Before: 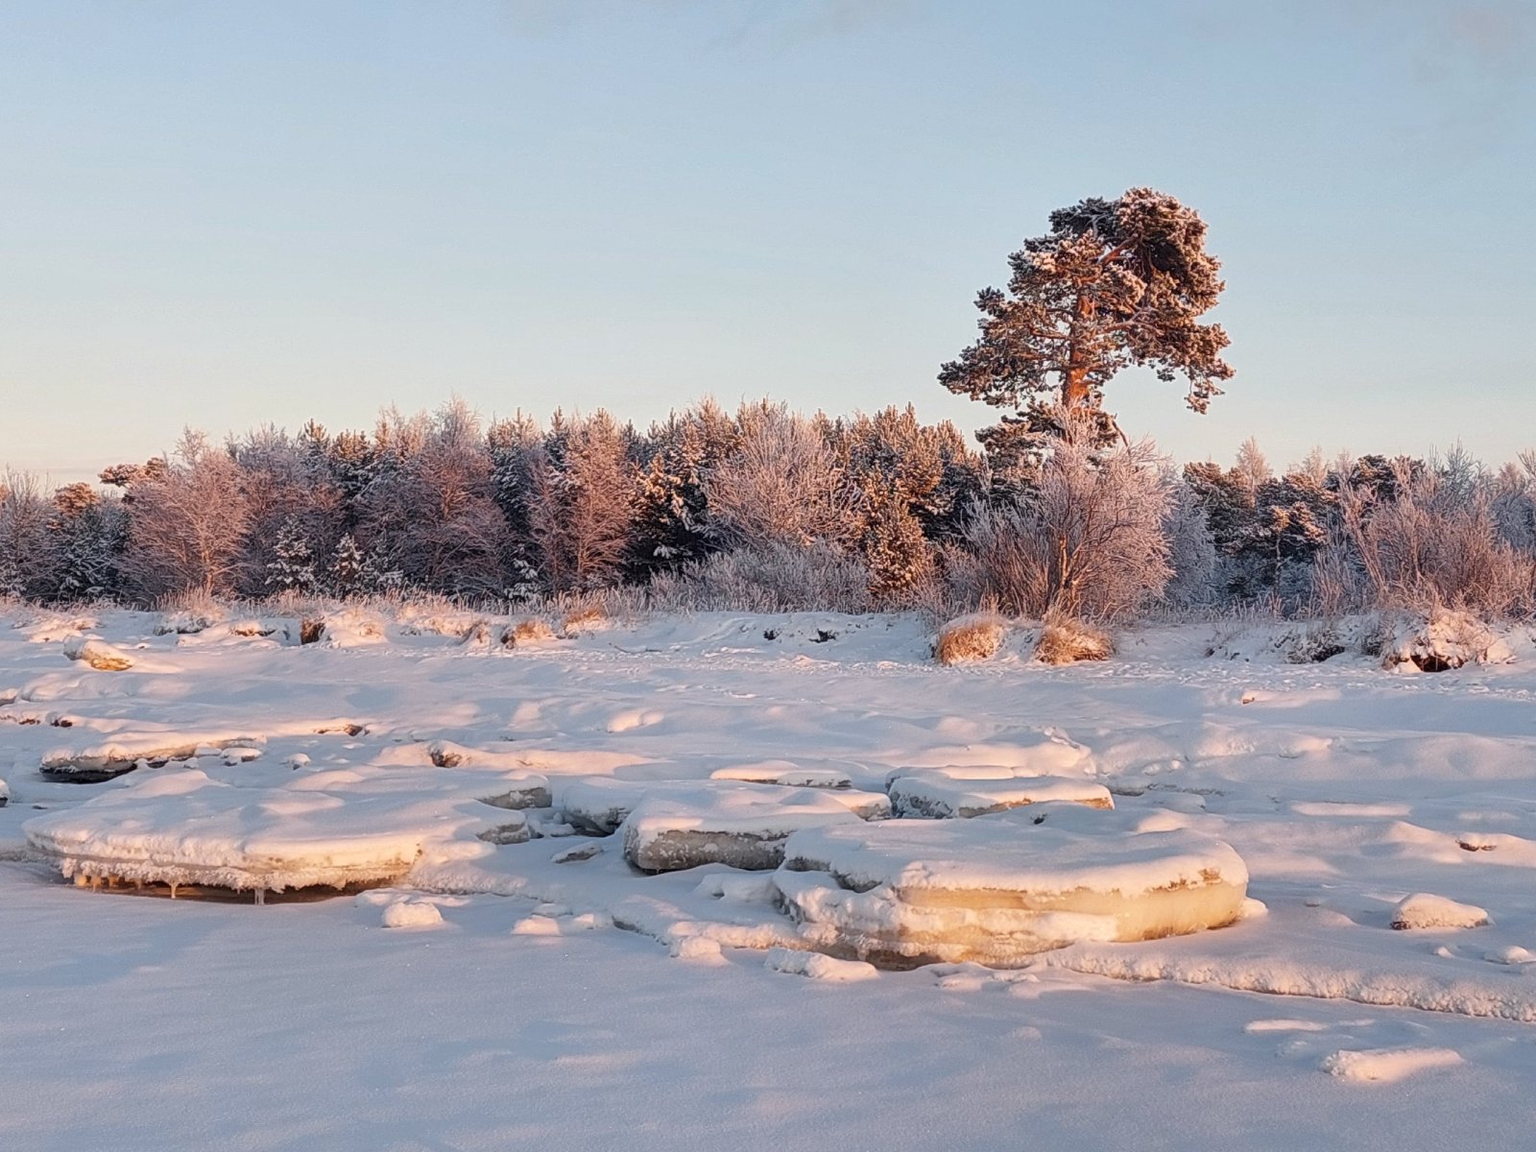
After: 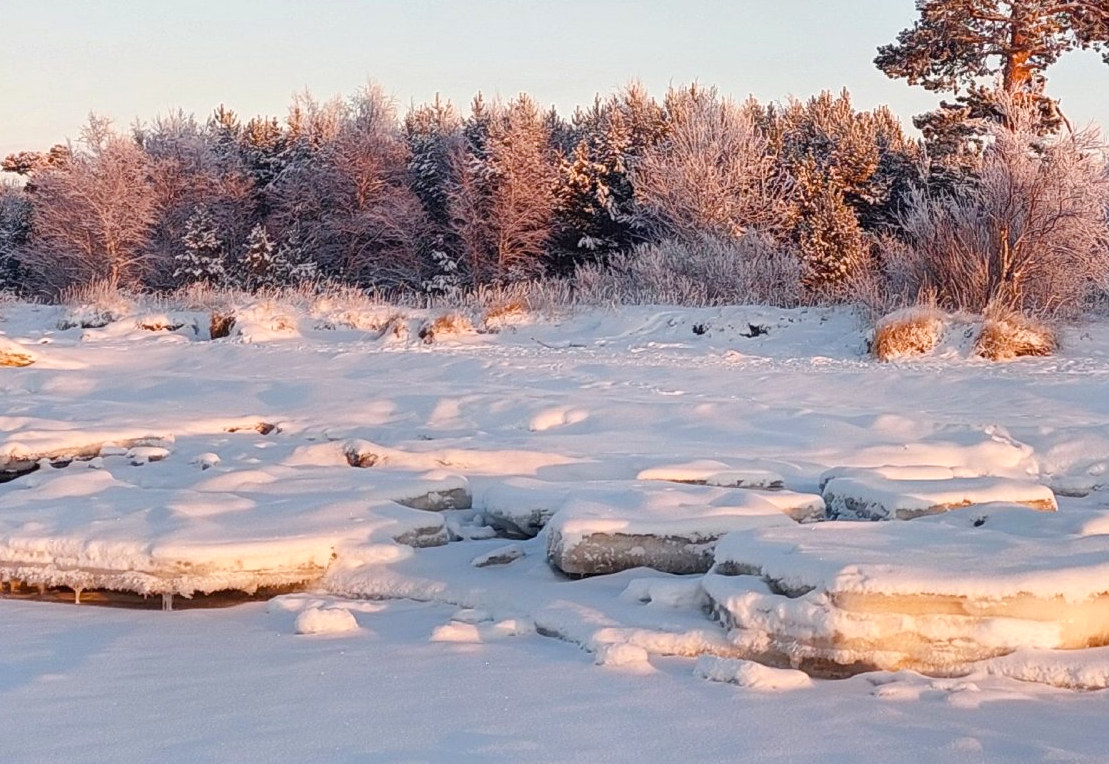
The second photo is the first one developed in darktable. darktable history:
local contrast: mode bilateral grid, contrast 100, coarseness 100, detail 91%, midtone range 0.2
color balance rgb: linear chroma grading › shadows 32%, linear chroma grading › global chroma -2%, linear chroma grading › mid-tones 4%, perceptual saturation grading › global saturation -2%, perceptual saturation grading › highlights -8%, perceptual saturation grading › mid-tones 8%, perceptual saturation grading › shadows 4%, perceptual brilliance grading › highlights 8%, perceptual brilliance grading › mid-tones 4%, perceptual brilliance grading › shadows 2%, global vibrance 16%, saturation formula JzAzBz (2021)
crop: left 6.488%, top 27.668%, right 24.183%, bottom 8.656%
tone equalizer: on, module defaults
